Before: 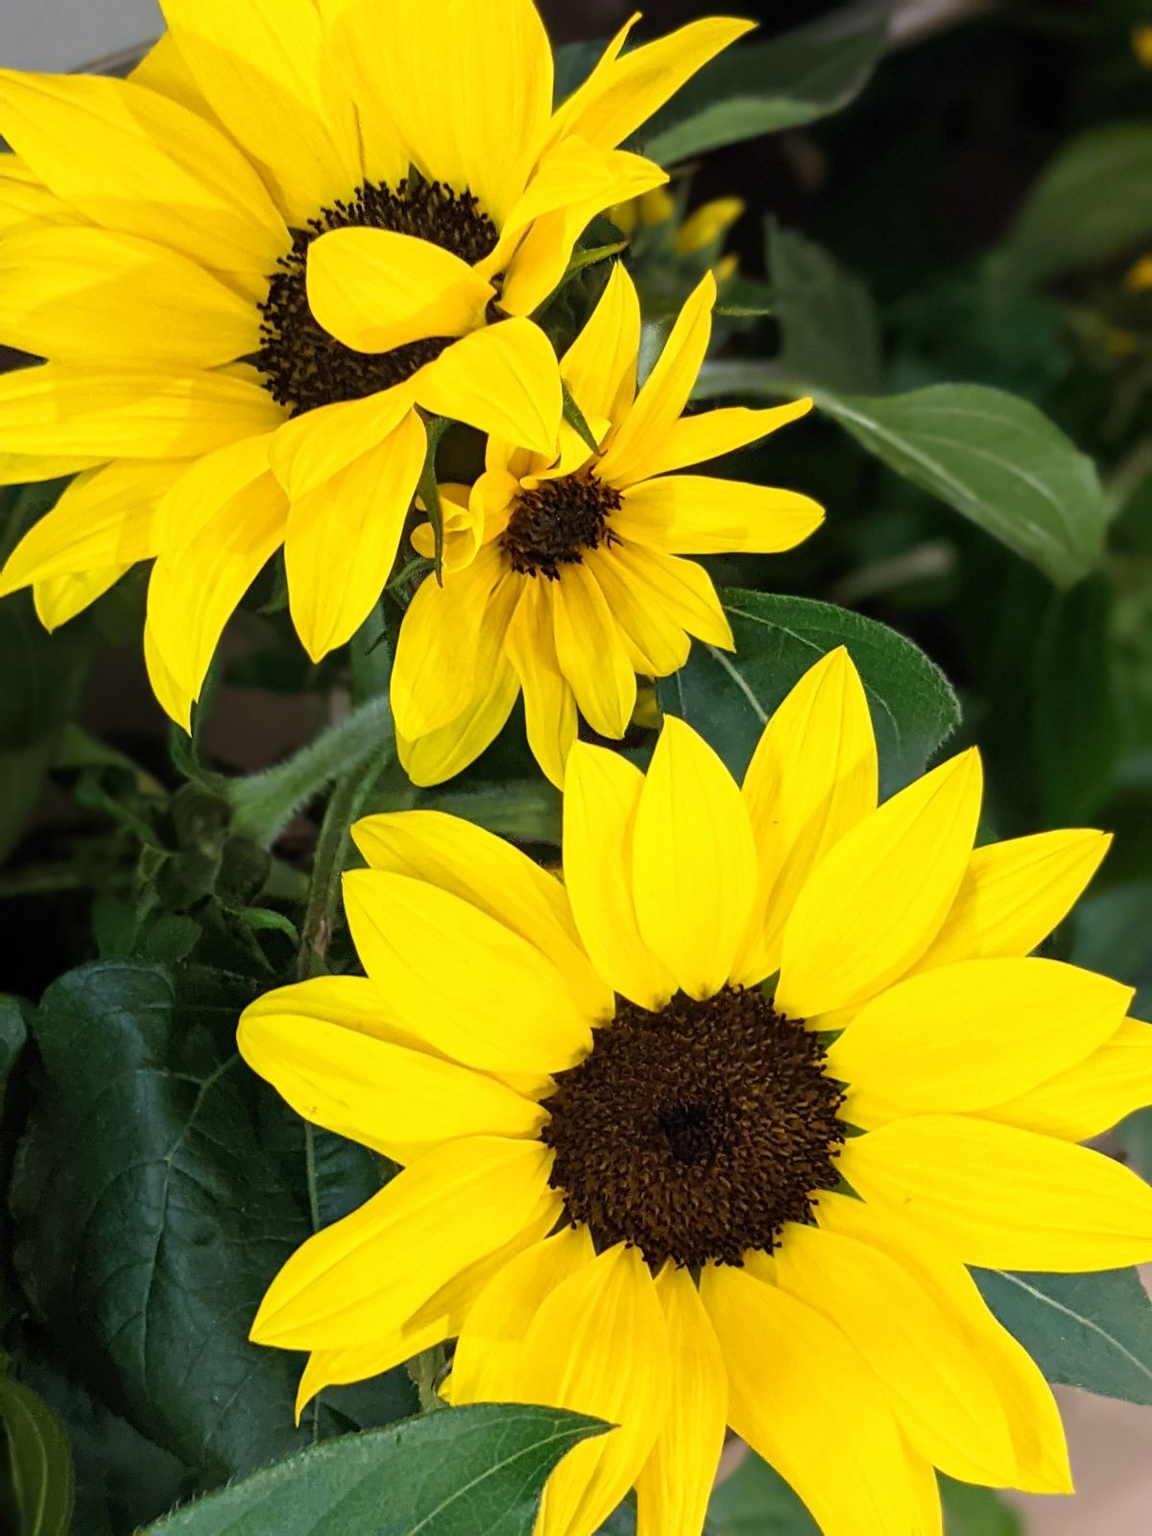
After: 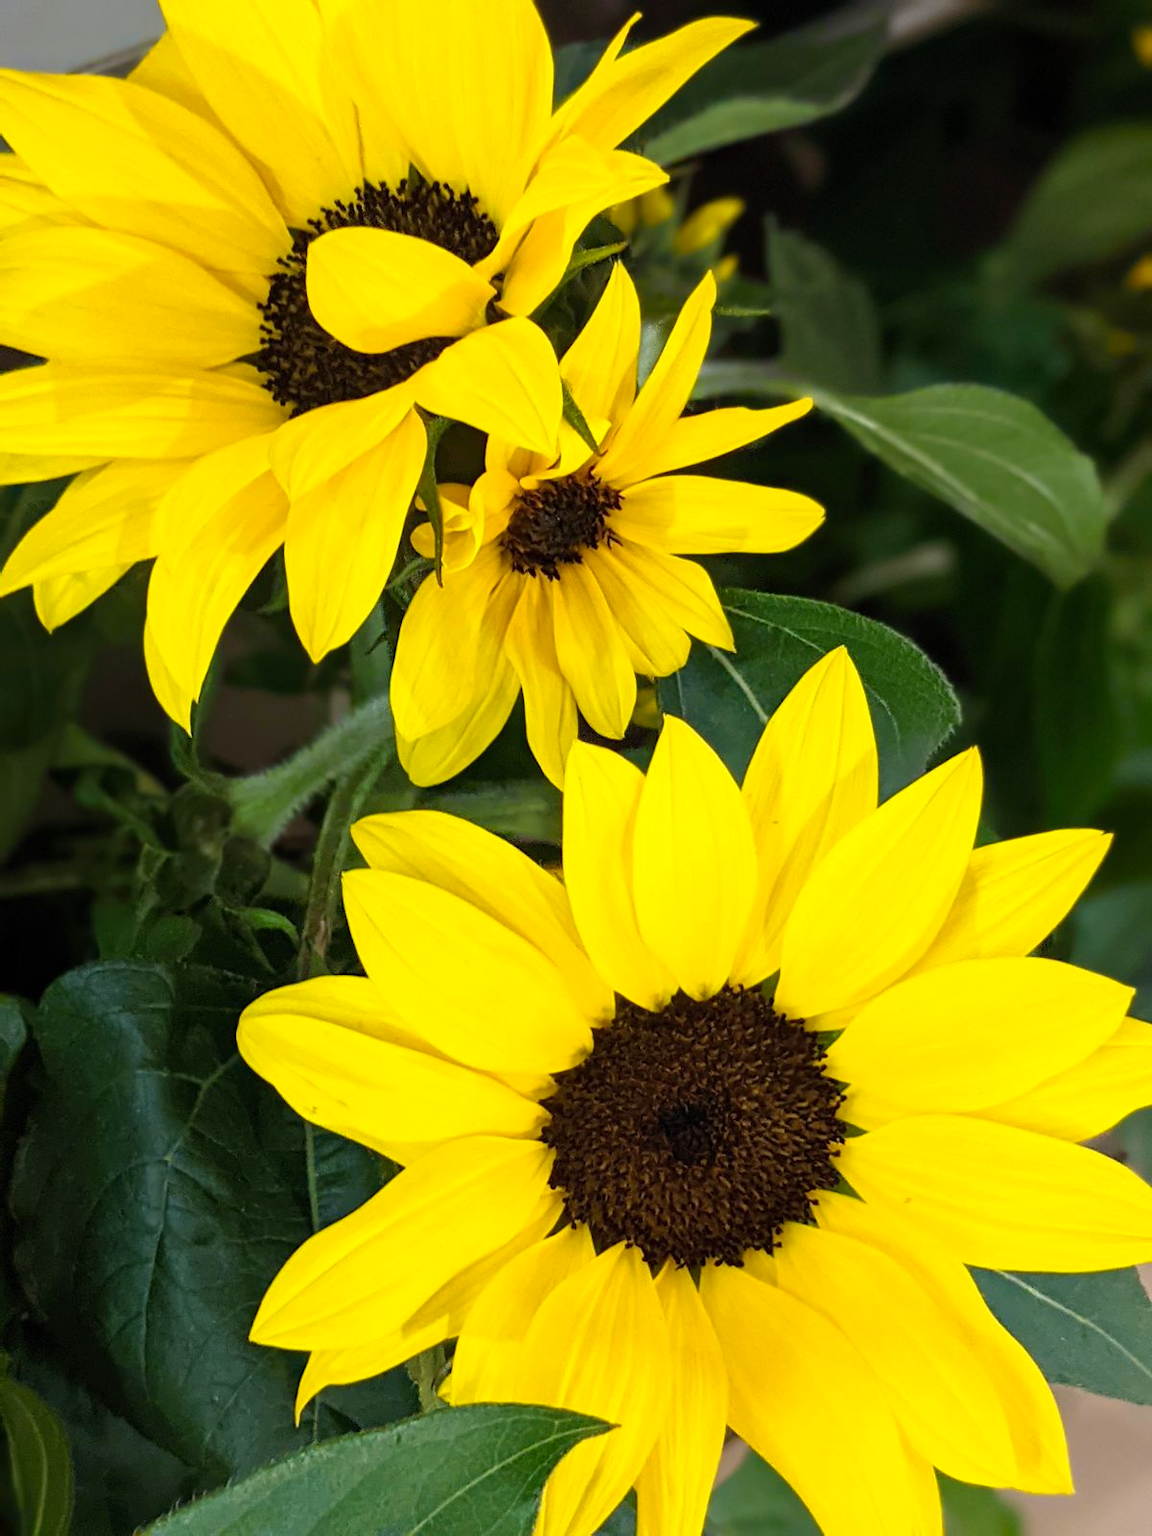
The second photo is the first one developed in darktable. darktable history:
color calibration: output R [0.994, 0.059, -0.119, 0], output G [-0.036, 1.09, -0.119, 0], output B [0.078, -0.108, 0.961, 0], illuminant same as pipeline (D50), x 0.346, y 0.357, temperature 4973.99 K
